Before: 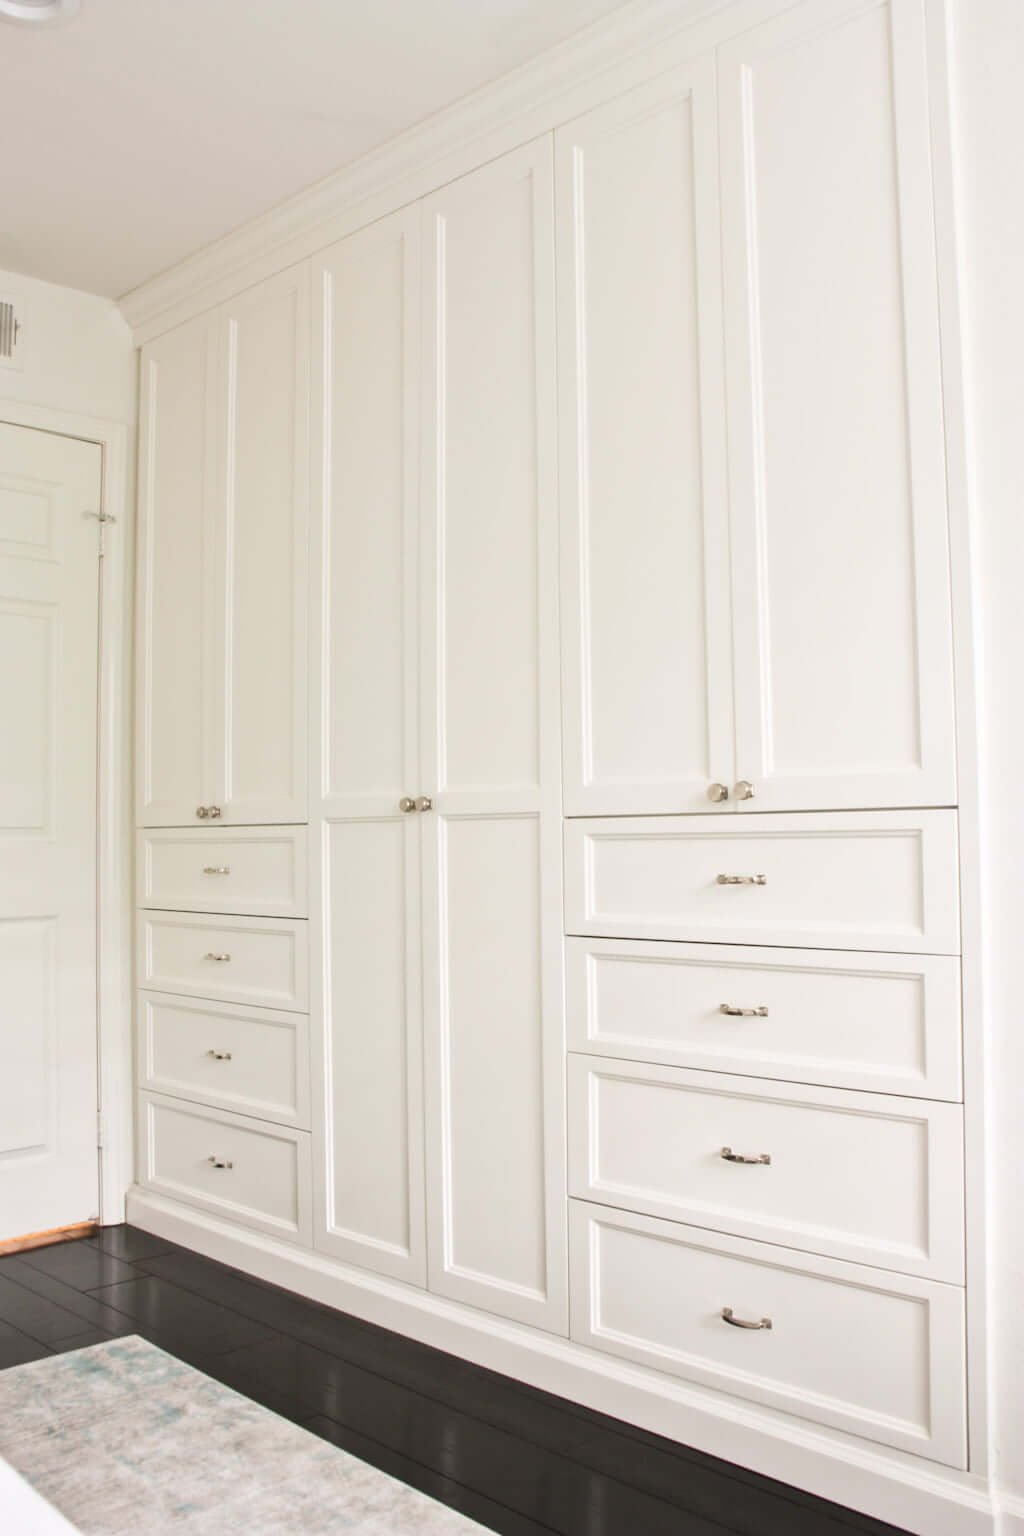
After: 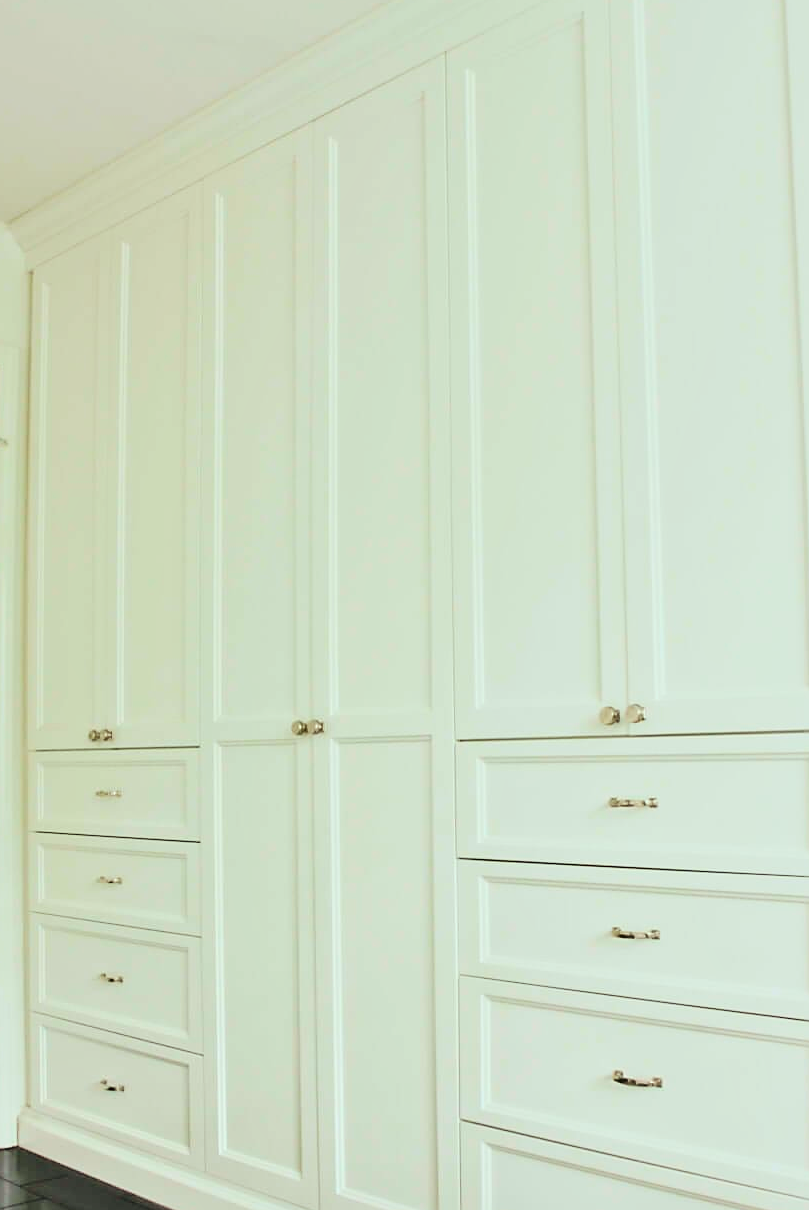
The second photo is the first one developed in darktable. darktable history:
tone curve: curves: ch0 [(0, 0.006) (0.184, 0.117) (0.405, 0.46) (0.456, 0.528) (0.634, 0.728) (0.877, 0.89) (0.984, 0.935)]; ch1 [(0, 0) (0.443, 0.43) (0.492, 0.489) (0.566, 0.579) (0.595, 0.625) (0.608, 0.667) (0.65, 0.729) (1, 1)]; ch2 [(0, 0) (0.33, 0.301) (0.421, 0.443) (0.447, 0.489) (0.492, 0.498) (0.537, 0.583) (0.586, 0.591) (0.663, 0.686) (1, 1)], color space Lab, linked channels, preserve colors none
crop and rotate: left 10.576%, top 5.024%, right 10.37%, bottom 16.141%
sharpen: radius 1.845, amount 0.4, threshold 1.227
shadows and highlights: shadows 37.09, highlights -27.15, soften with gaussian
local contrast: mode bilateral grid, contrast 20, coarseness 51, detail 128%, midtone range 0.2
color correction: highlights a* -7.35, highlights b* 1.09, shadows a* -2.81, saturation 1.38
